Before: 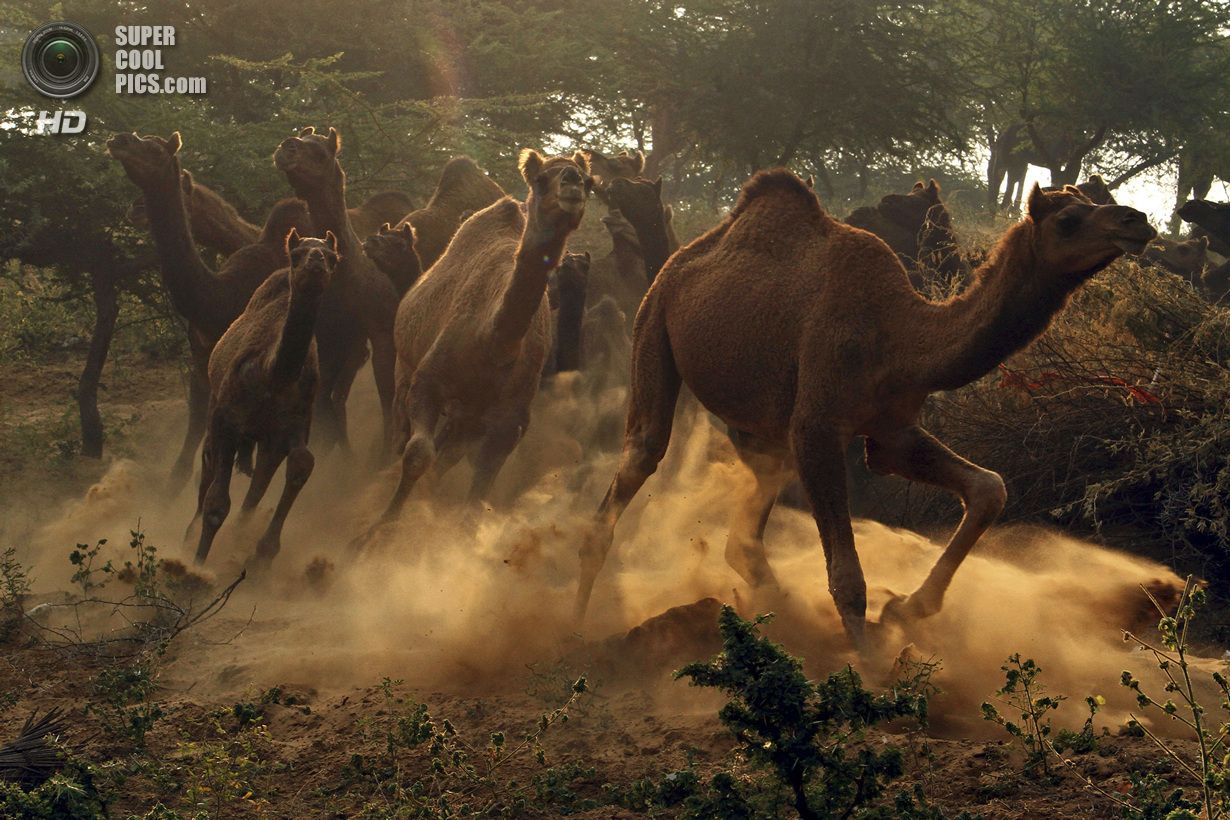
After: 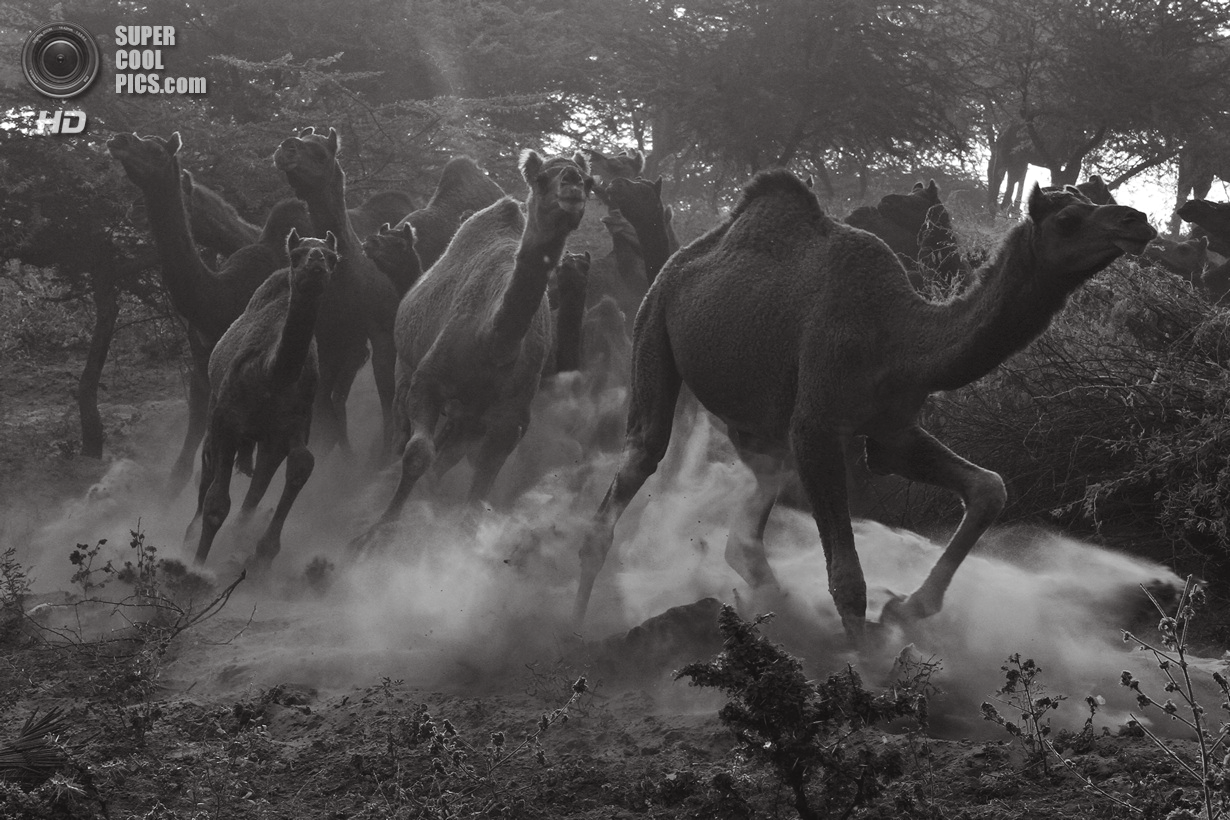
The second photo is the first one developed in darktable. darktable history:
color calibration: output gray [0.253, 0.26, 0.487, 0], illuminant as shot in camera, x 0.37, y 0.382, temperature 4315.57 K
color balance rgb: shadows lift › chroma 1.044%, shadows lift › hue 30.98°, global offset › luminance 0.496%, global offset › hue 170.66°, linear chroma grading › global chroma 14.754%, perceptual saturation grading › global saturation 20%, perceptual saturation grading › highlights -25.52%, perceptual saturation grading › shadows 24.052%, perceptual brilliance grading › mid-tones 9.529%, perceptual brilliance grading › shadows 14.952%, global vibrance 20%
